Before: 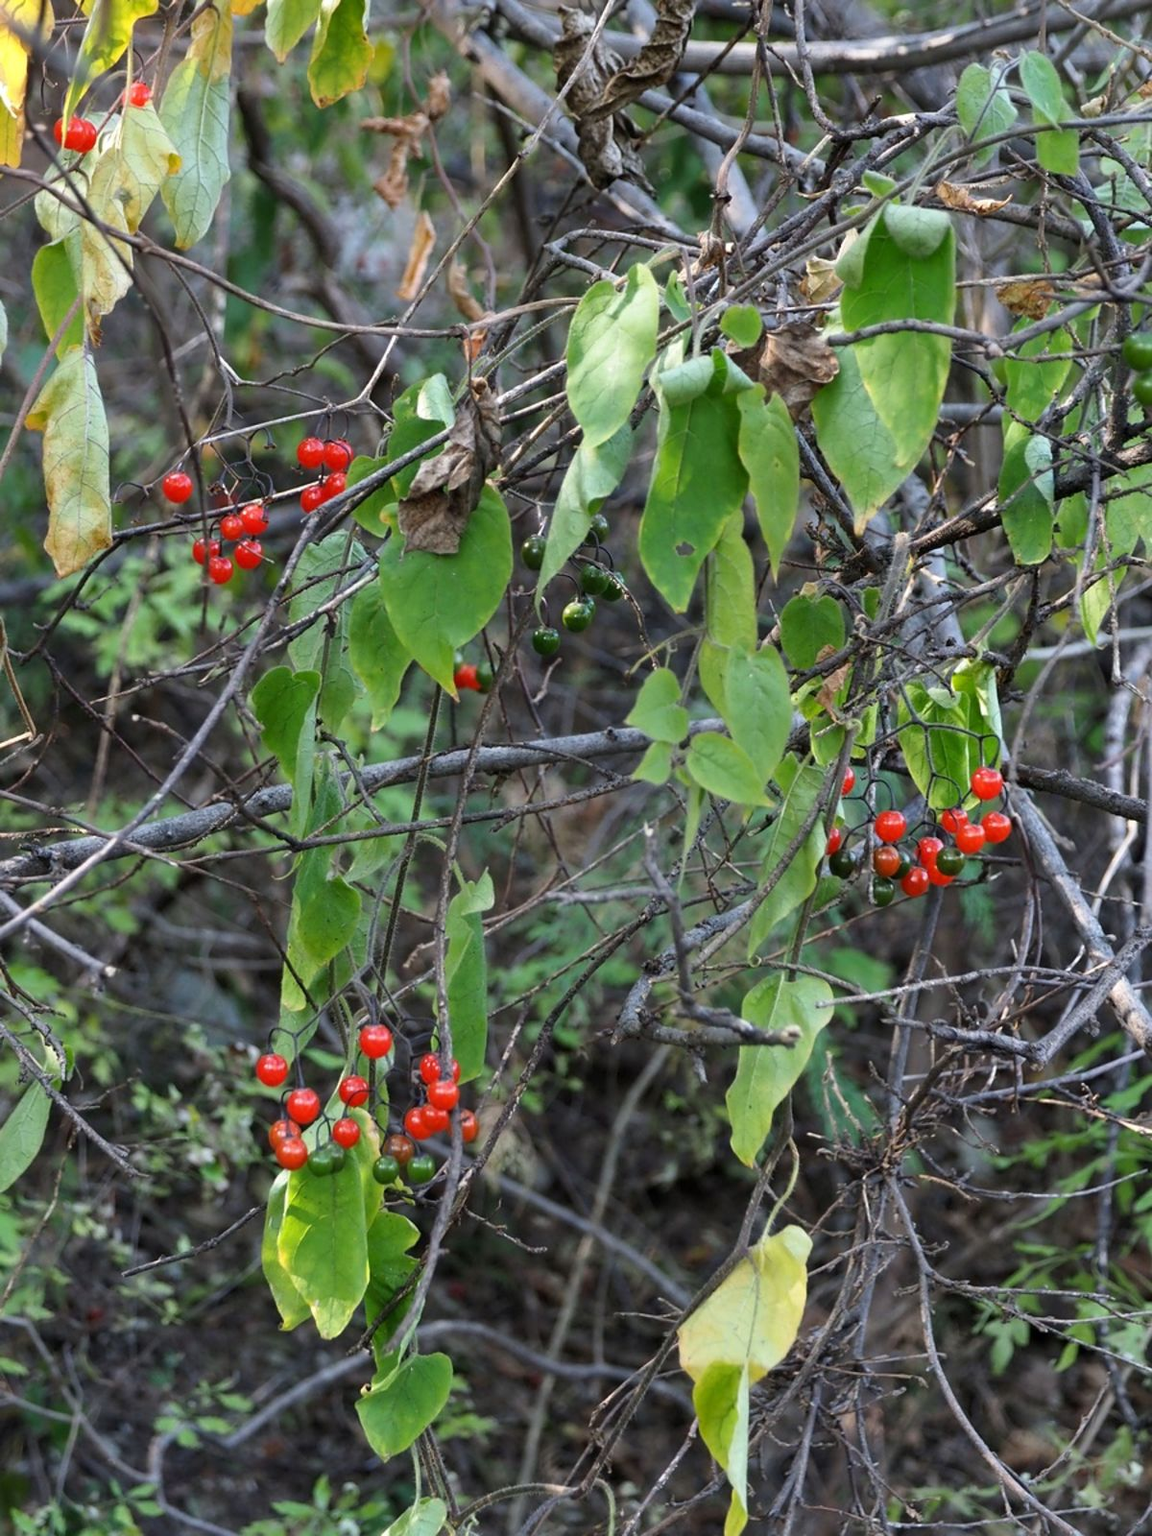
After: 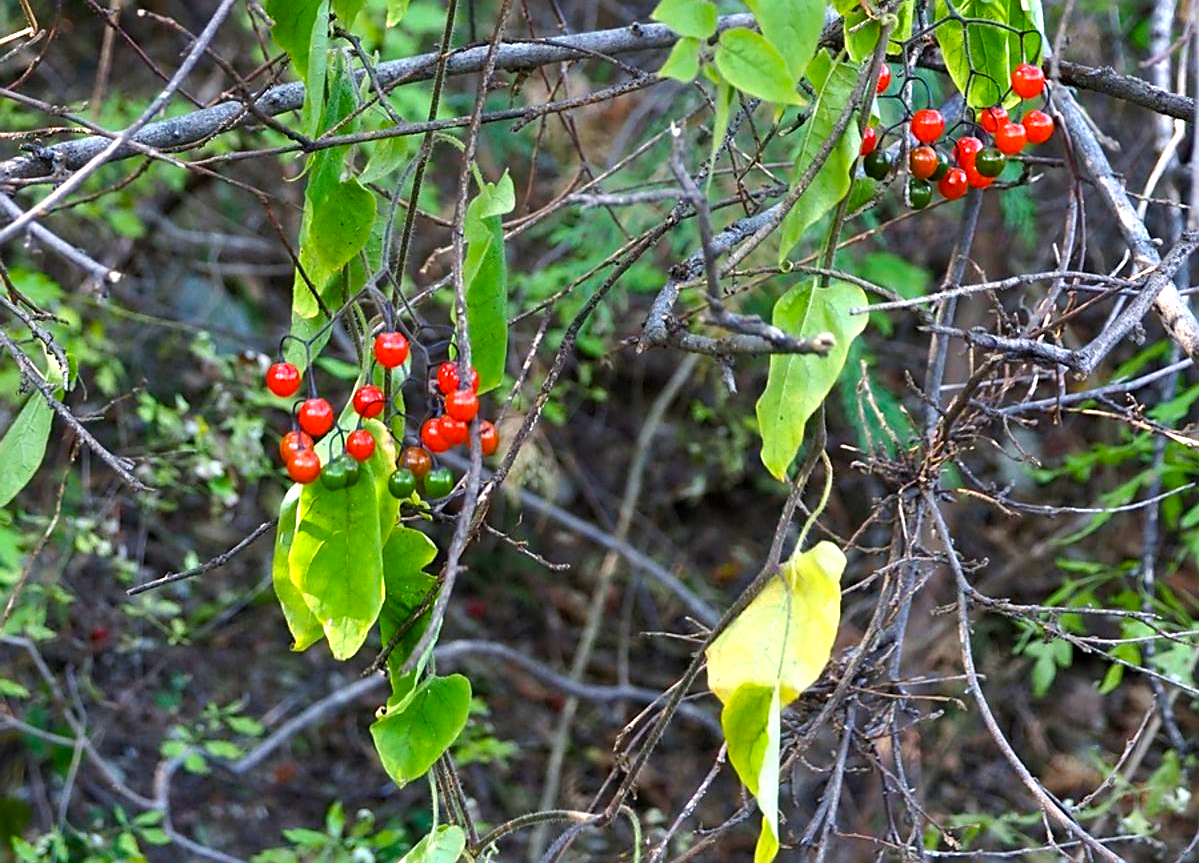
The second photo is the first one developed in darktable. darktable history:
sharpen: on, module defaults
crop and rotate: top 46.055%, right 0.082%
tone equalizer: -8 EV -0.777 EV, -7 EV -0.725 EV, -6 EV -0.584 EV, -5 EV -0.366 EV, -3 EV 0.367 EV, -2 EV 0.6 EV, -1 EV 0.678 EV, +0 EV 0.76 EV, smoothing diameter 24.93%, edges refinement/feathering 11.68, preserve details guided filter
color balance rgb: perceptual saturation grading › global saturation 20%, perceptual saturation grading › highlights -25.066%, perceptual saturation grading › shadows 25.065%, global vibrance 44.756%
